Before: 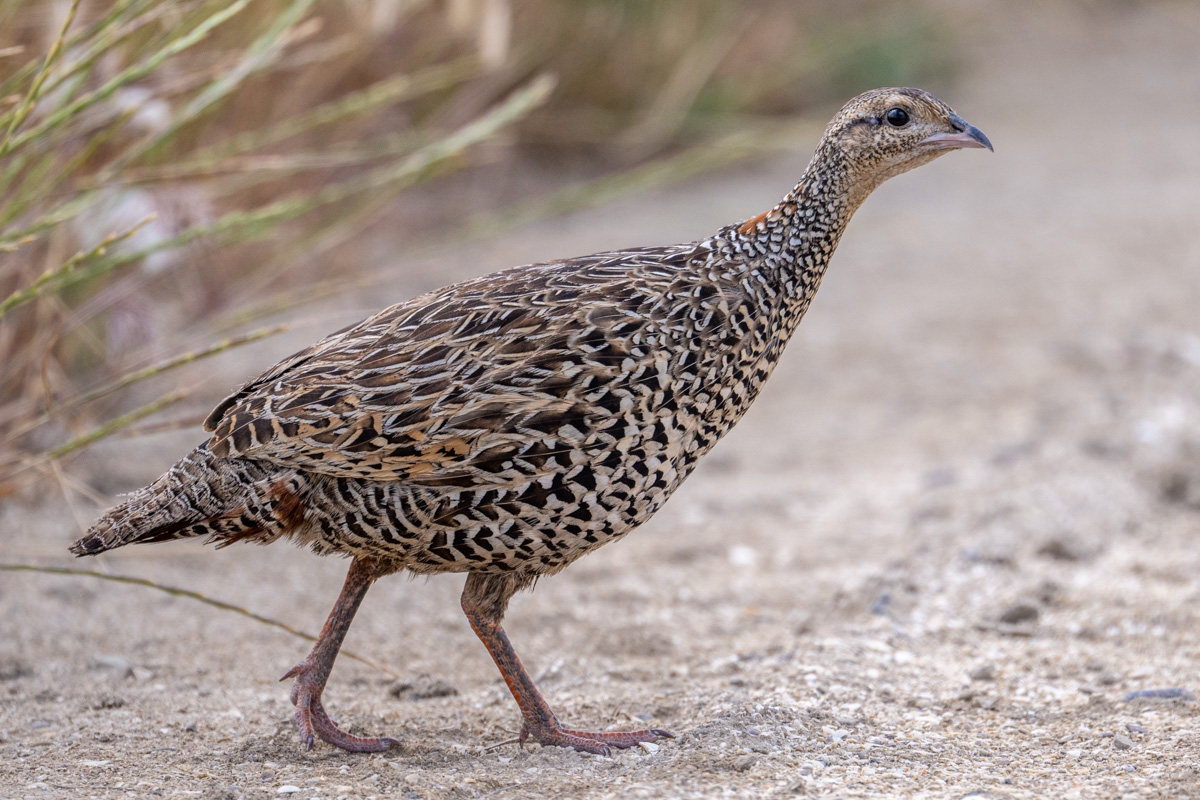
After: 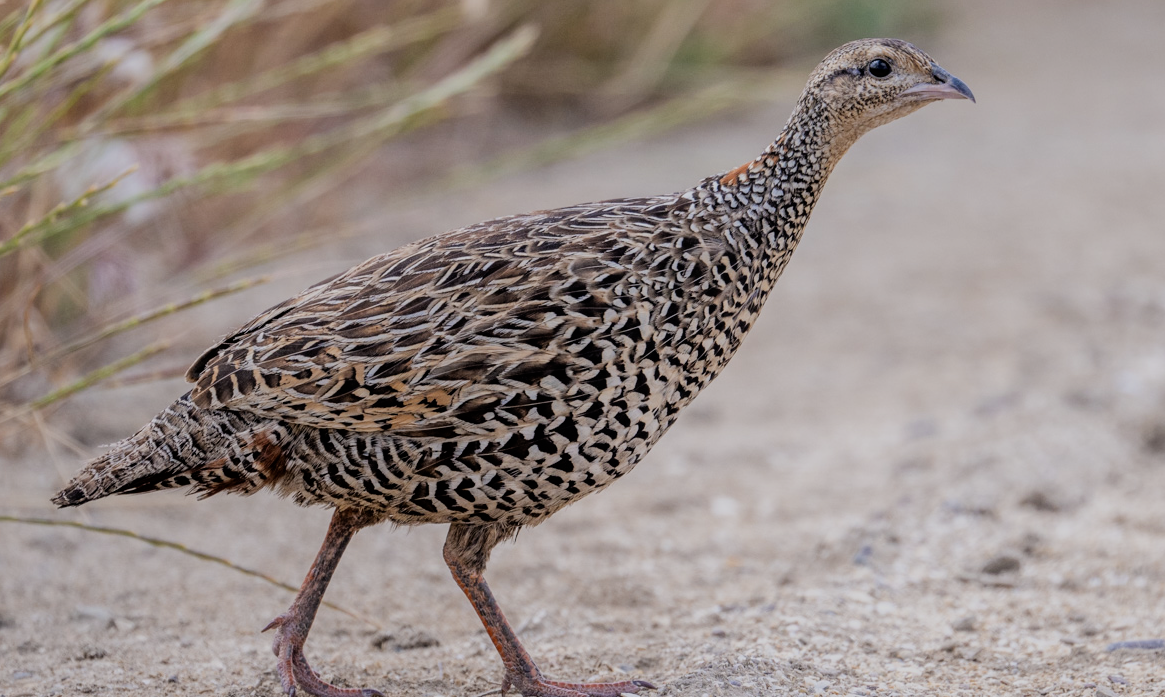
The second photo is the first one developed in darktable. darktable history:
filmic rgb: black relative exposure -7.65 EV, white relative exposure 4.56 EV, hardness 3.61
crop: left 1.507%, top 6.147%, right 1.379%, bottom 6.637%
color balance rgb: saturation formula JzAzBz (2021)
